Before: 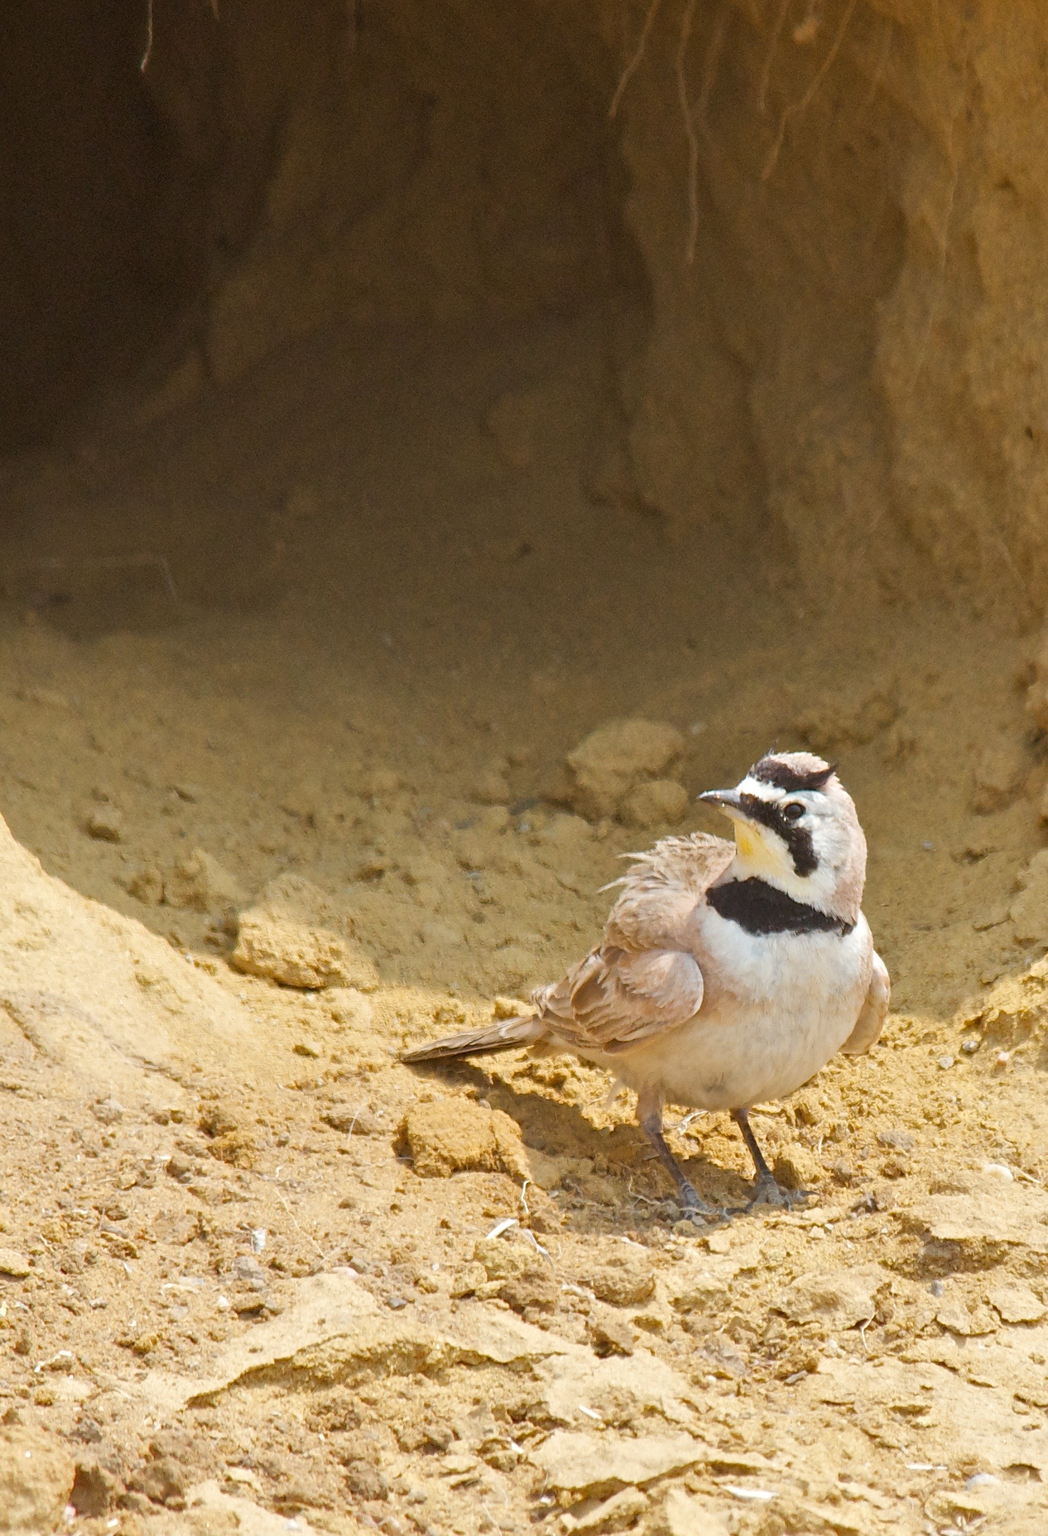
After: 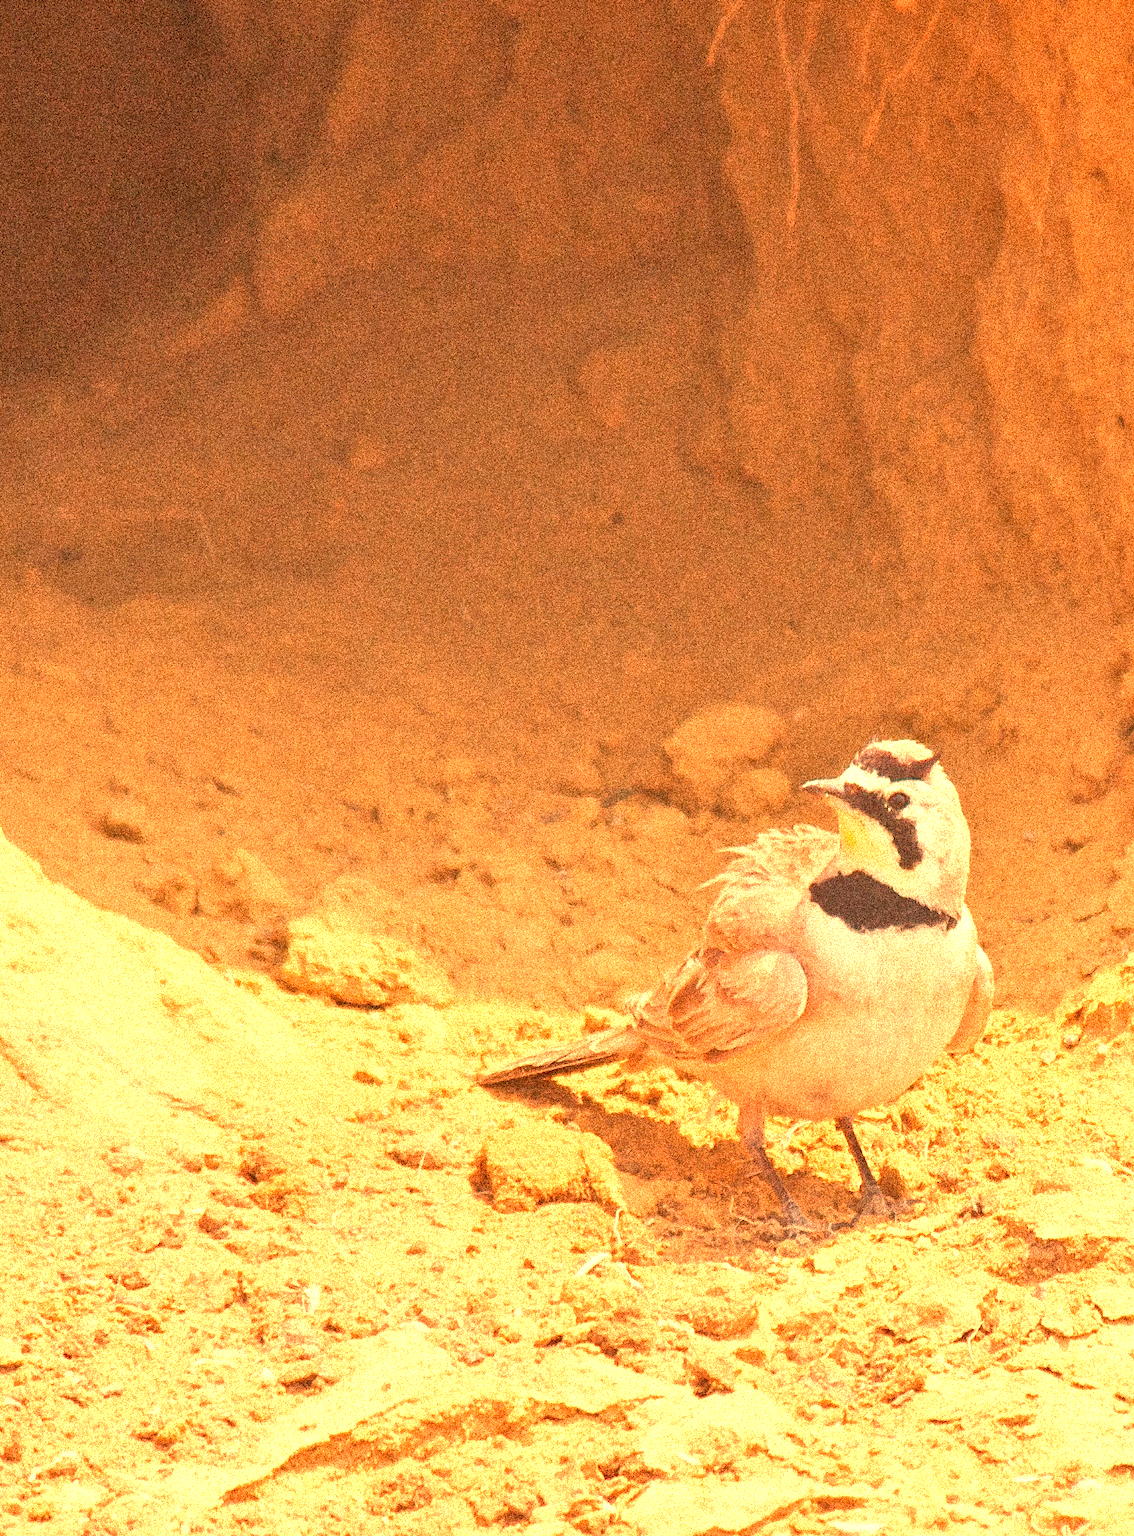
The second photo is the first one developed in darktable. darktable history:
white balance: red 1.467, blue 0.684
rotate and perspective: rotation -0.013°, lens shift (vertical) -0.027, lens shift (horizontal) 0.178, crop left 0.016, crop right 0.989, crop top 0.082, crop bottom 0.918
exposure: exposure 0.648 EV, compensate highlight preservation false
tone equalizer: -7 EV 0.15 EV, -6 EV 0.6 EV, -5 EV 1.15 EV, -4 EV 1.33 EV, -3 EV 1.15 EV, -2 EV 0.6 EV, -1 EV 0.15 EV, mask exposure compensation -0.5 EV
grain: coarseness 3.75 ISO, strength 100%, mid-tones bias 0%
